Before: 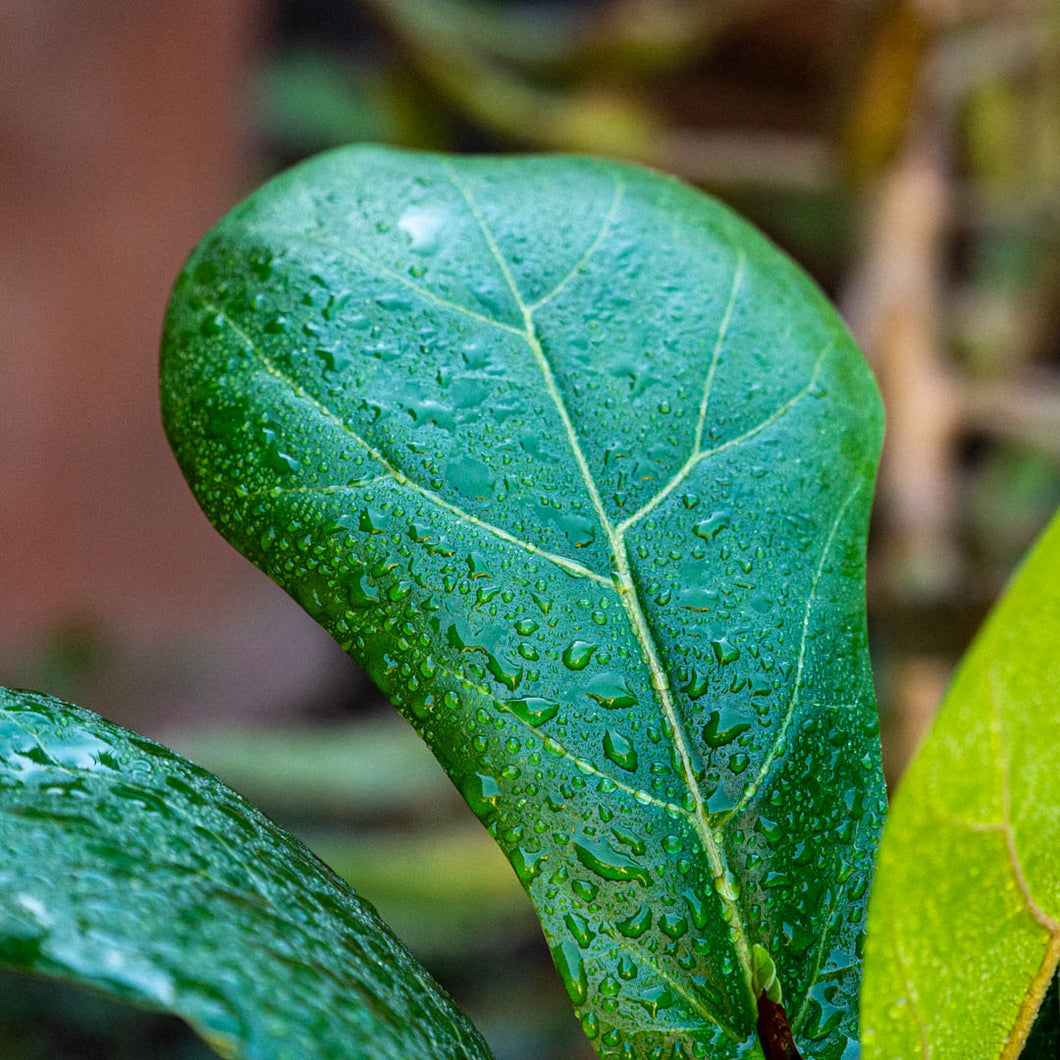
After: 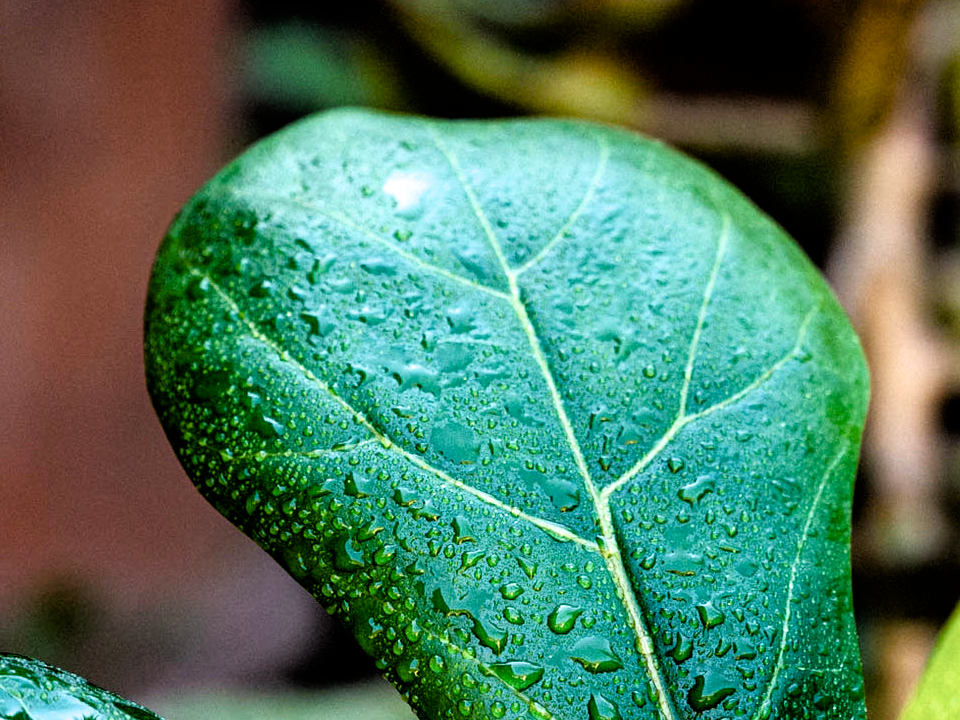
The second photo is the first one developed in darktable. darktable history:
filmic rgb: black relative exposure -3.63 EV, white relative exposure 2.16 EV, hardness 3.62
crop: left 1.509%, top 3.452%, right 7.696%, bottom 28.452%
color balance rgb: perceptual saturation grading › global saturation 20%, perceptual saturation grading › highlights -25%, perceptual saturation grading › shadows 25%
